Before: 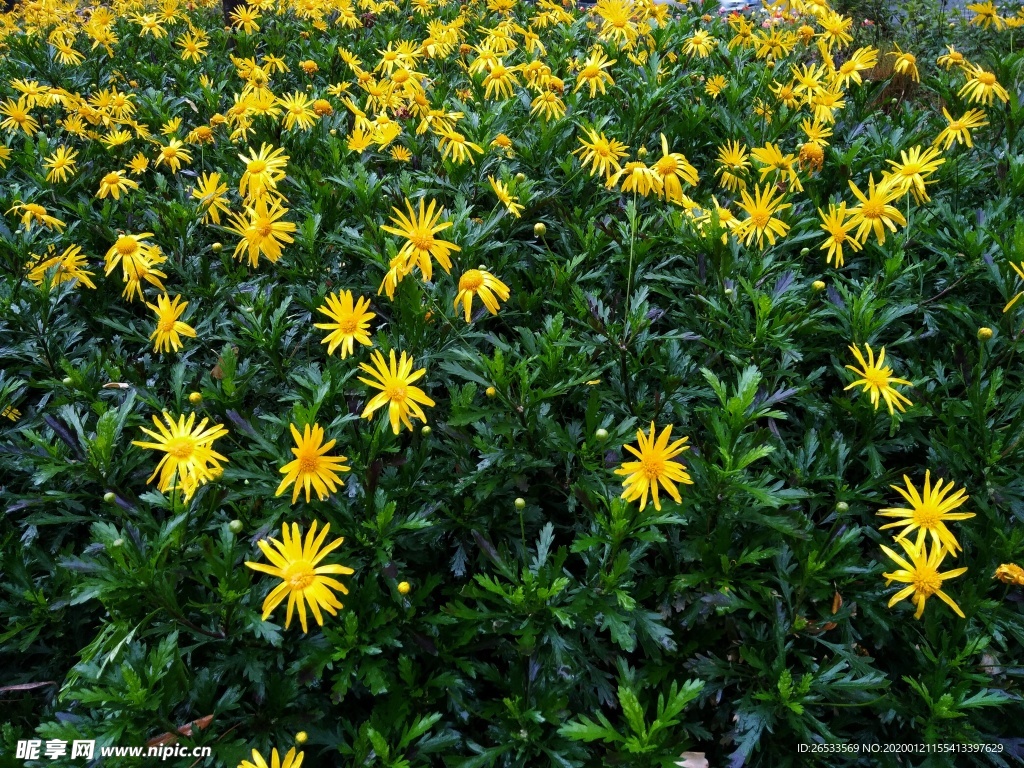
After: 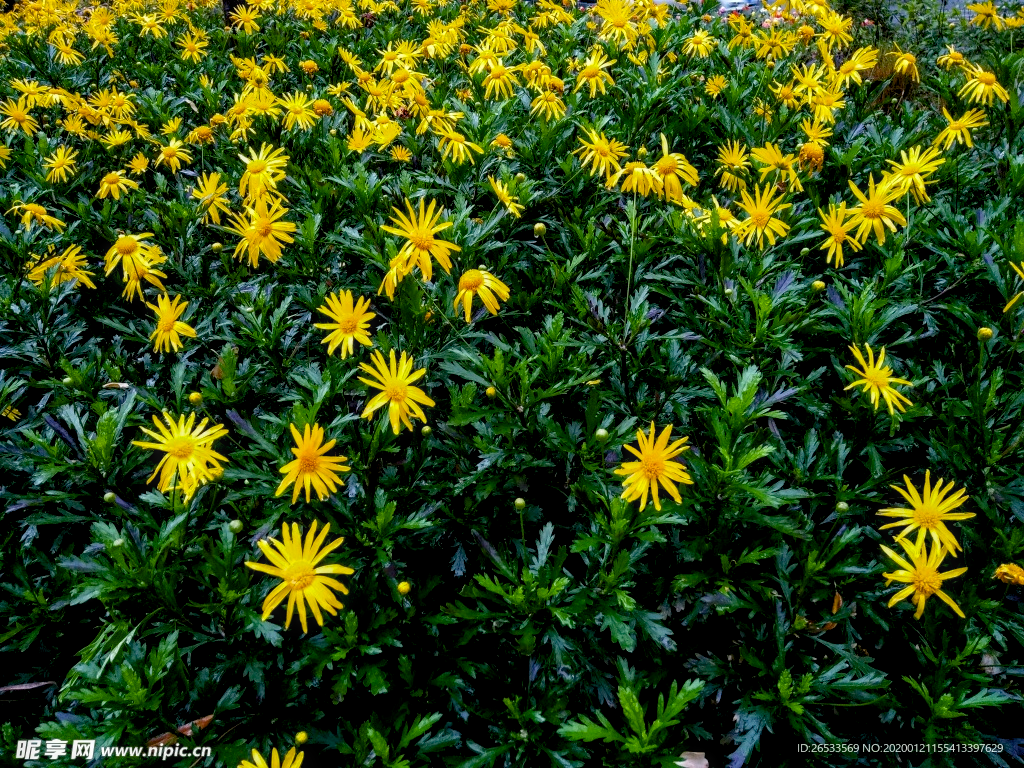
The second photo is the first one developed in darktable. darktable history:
color balance rgb: global offset › luminance -0.903%, linear chroma grading › shadows -7.487%, linear chroma grading › highlights -8.147%, linear chroma grading › global chroma -10.205%, linear chroma grading › mid-tones -7.91%, perceptual saturation grading › global saturation 37.233%, perceptual saturation grading › shadows 35.561%
local contrast: on, module defaults
